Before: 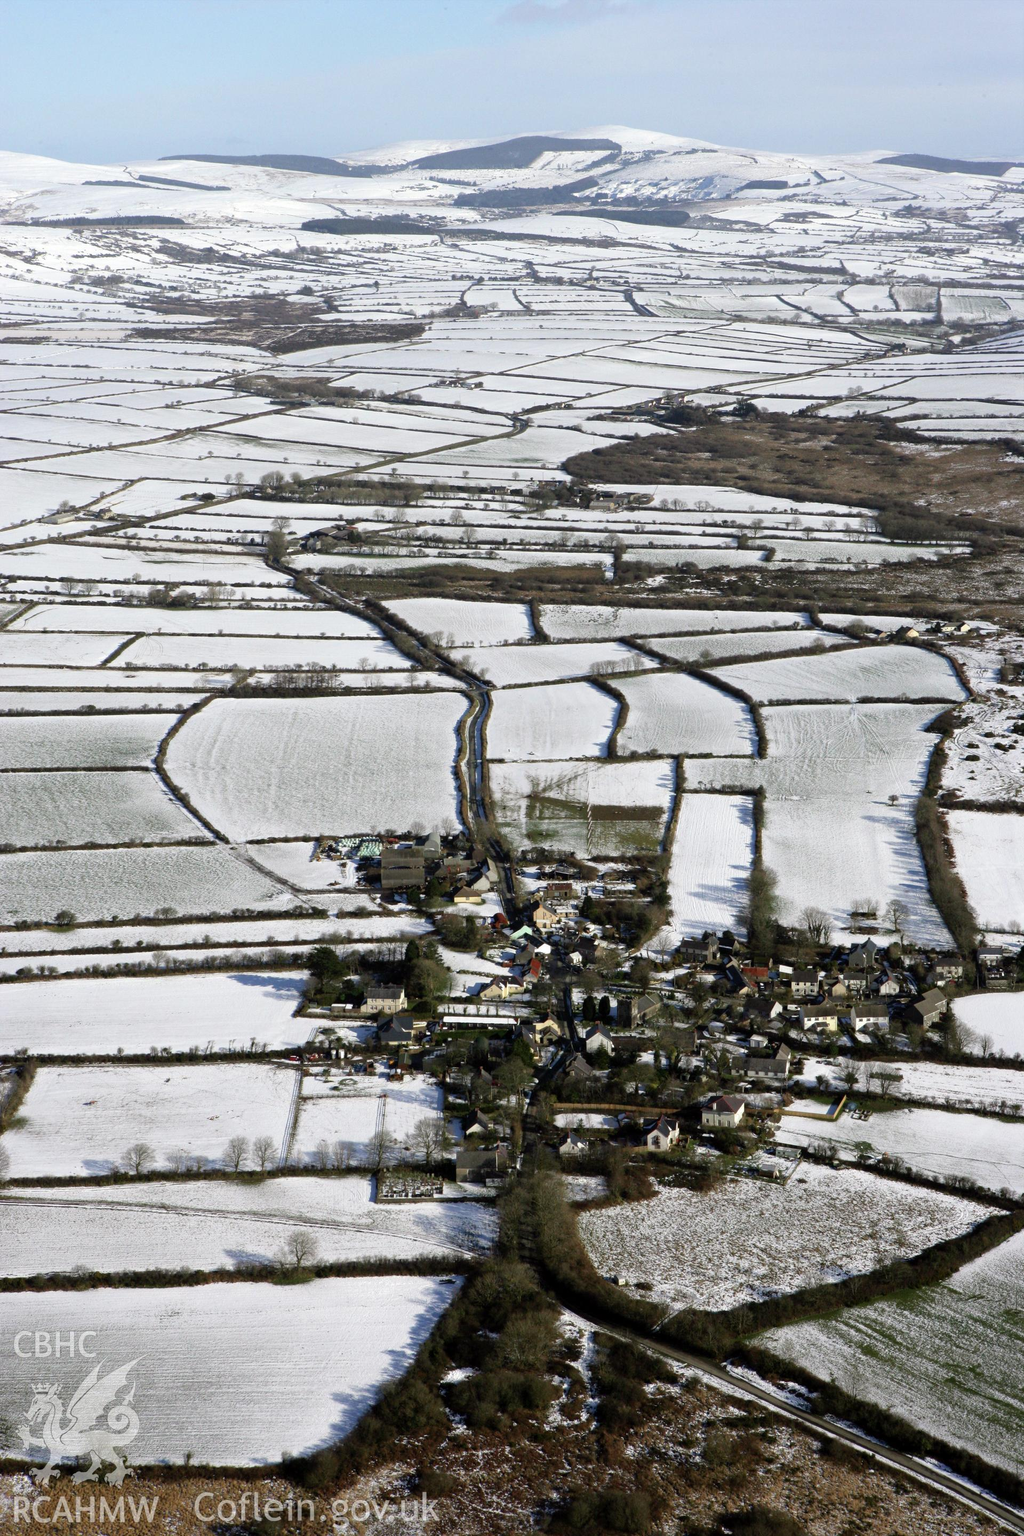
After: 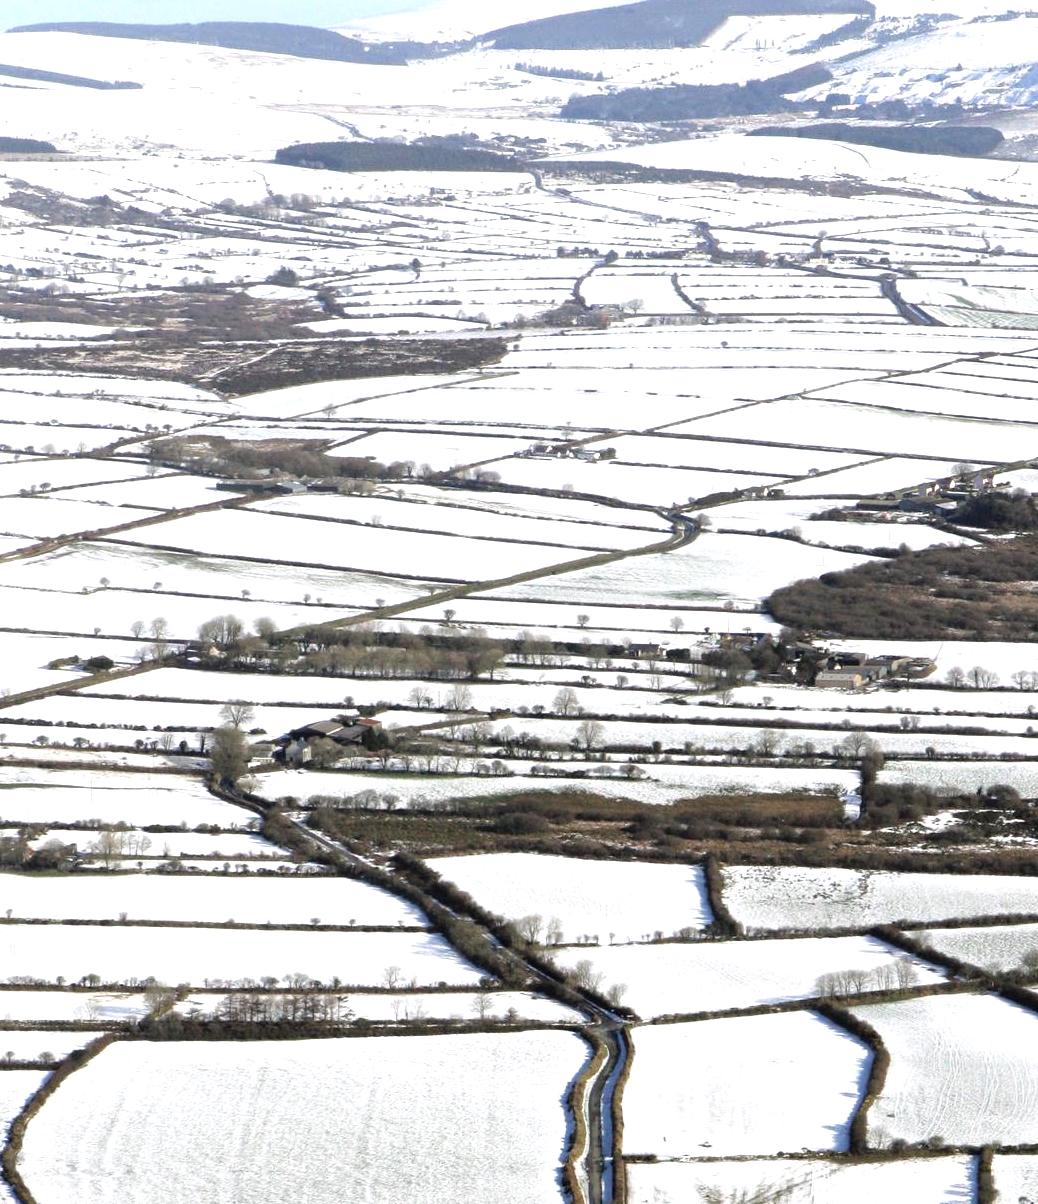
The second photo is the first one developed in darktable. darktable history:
crop: left 15.125%, top 9.31%, right 30.799%, bottom 48.853%
tone equalizer: -8 EV -0.732 EV, -7 EV -0.739 EV, -6 EV -0.565 EV, -5 EV -0.399 EV, -3 EV 0.368 EV, -2 EV 0.6 EV, -1 EV 0.674 EV, +0 EV 0.734 EV, mask exposure compensation -0.506 EV
